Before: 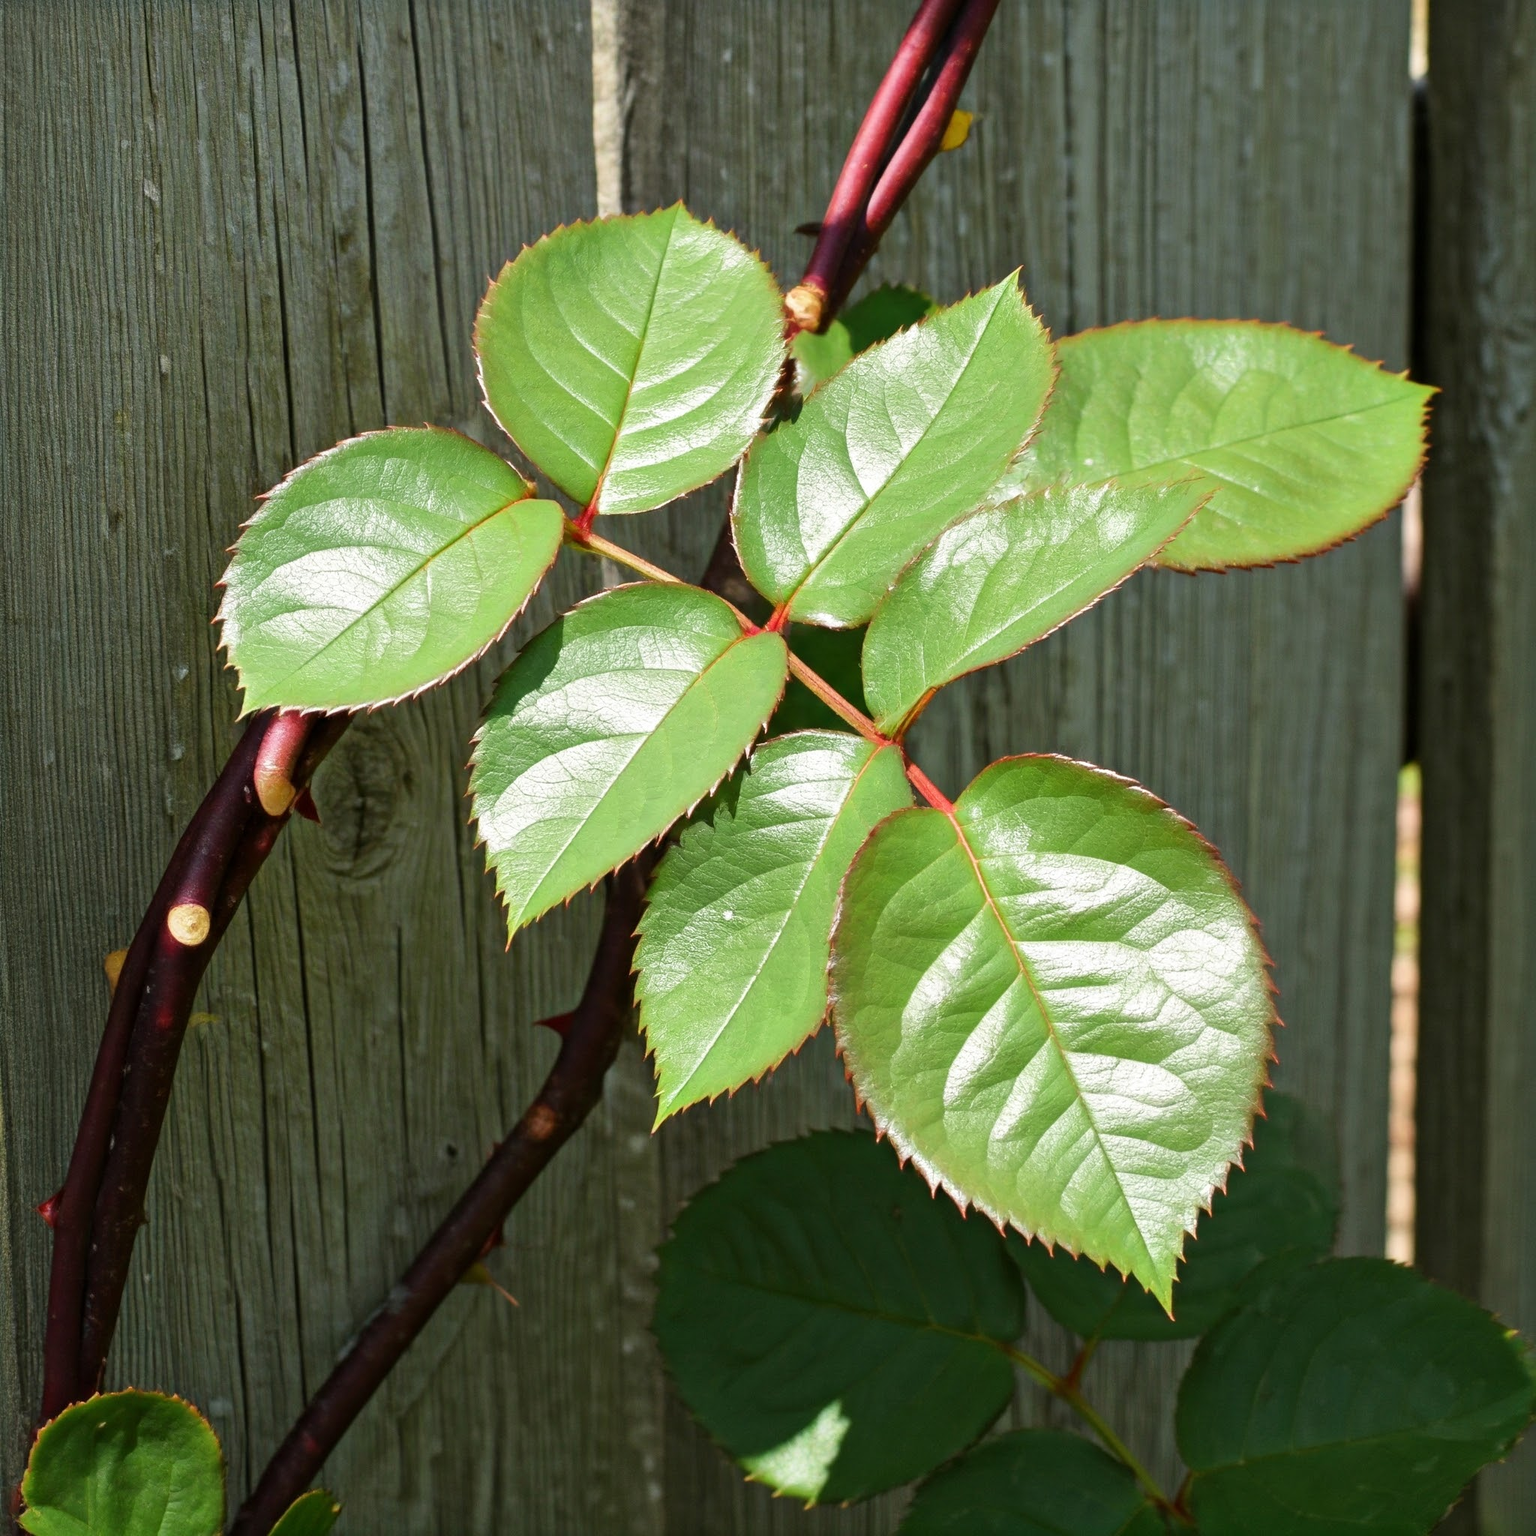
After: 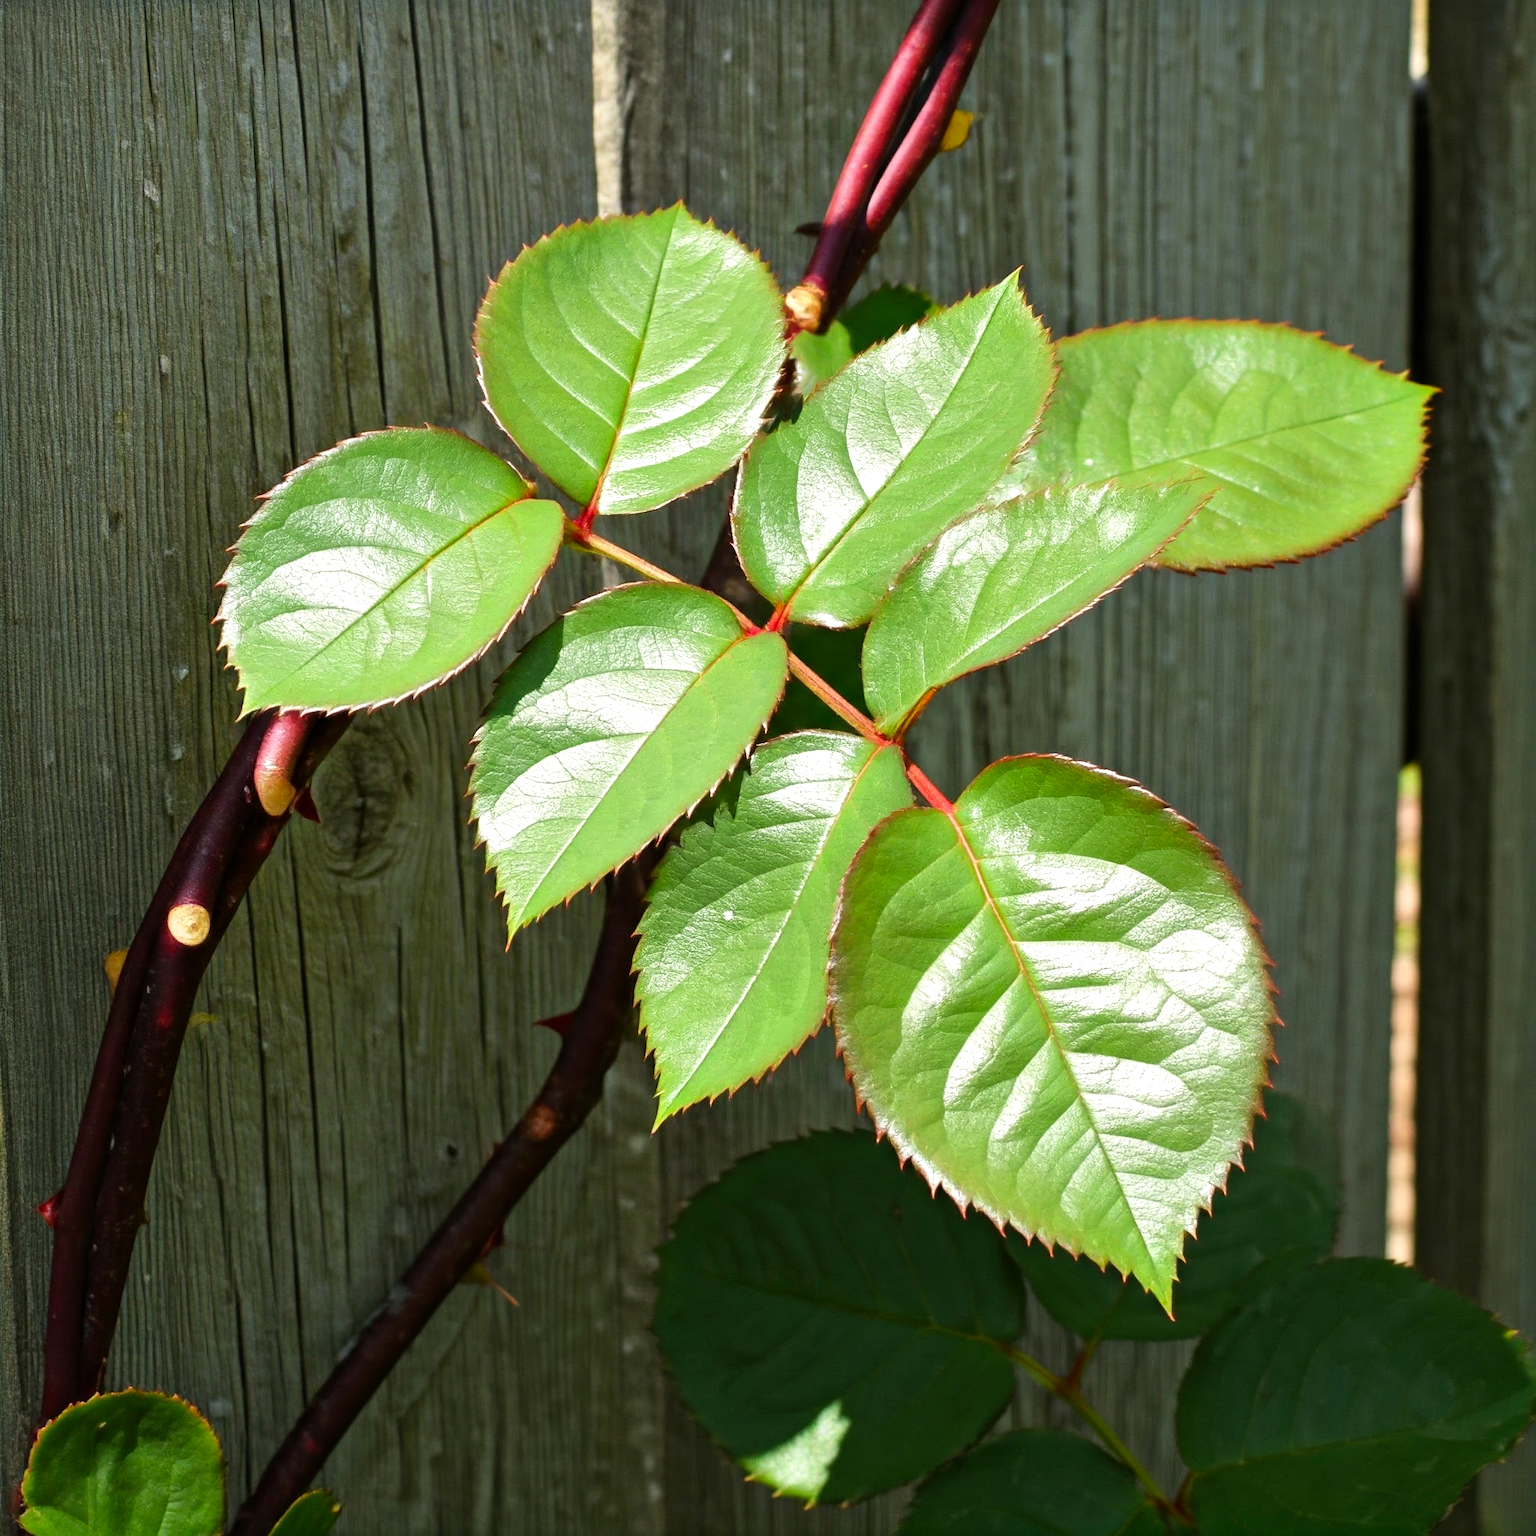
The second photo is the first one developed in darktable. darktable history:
color balance: contrast 8.5%, output saturation 105%
white balance: emerald 1
